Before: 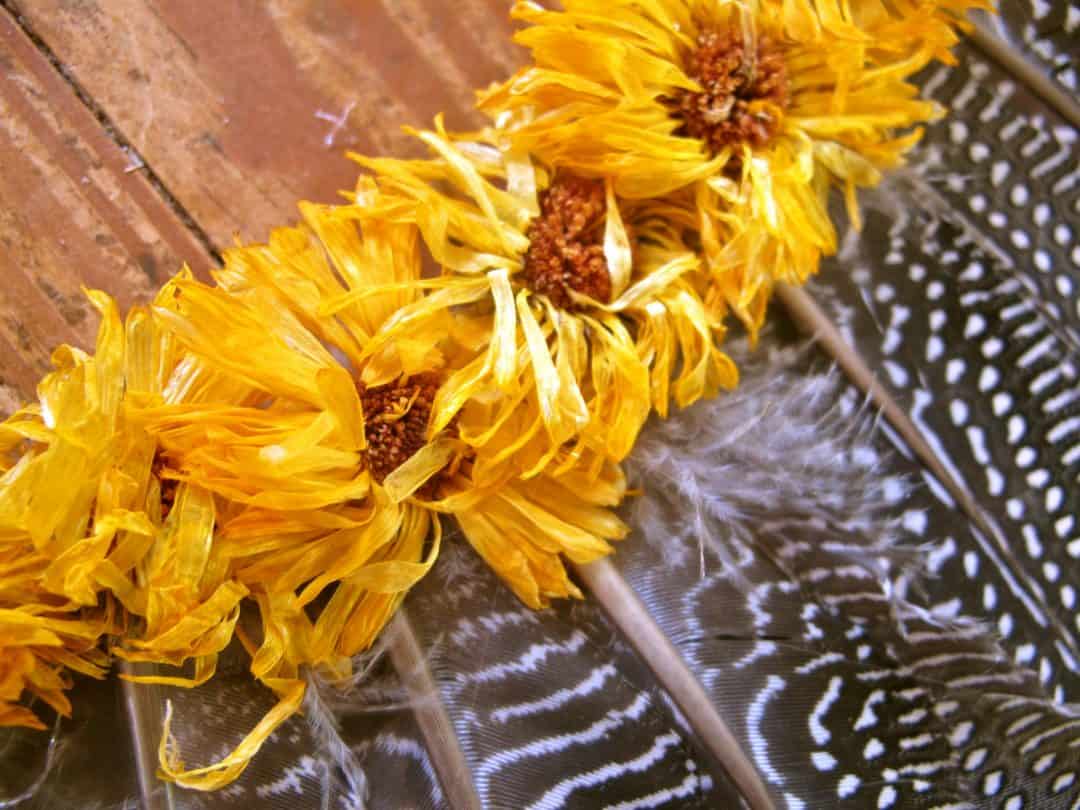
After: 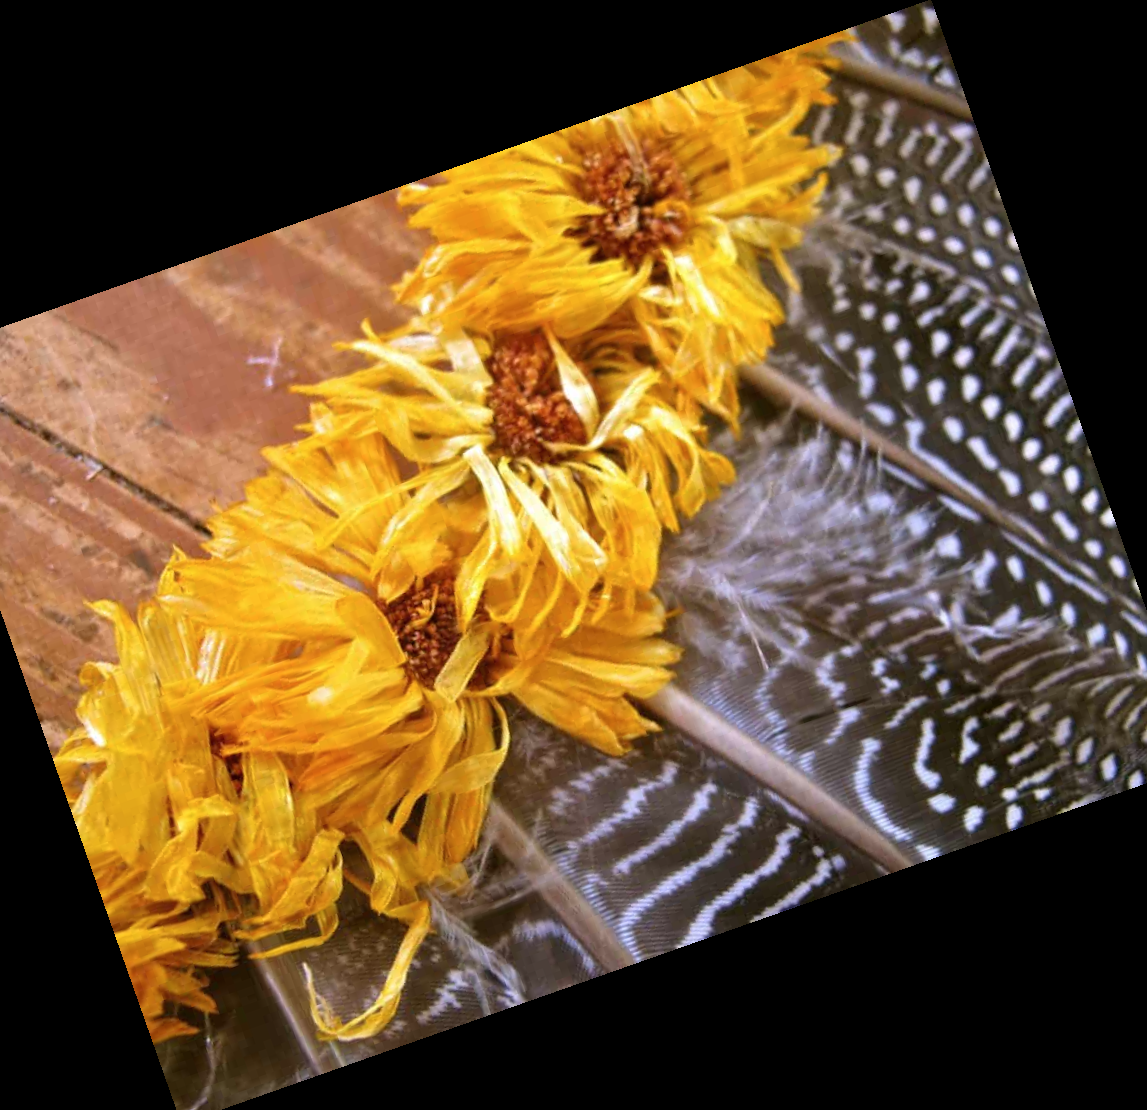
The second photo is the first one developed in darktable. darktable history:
crop and rotate: angle 19.43°, left 6.812%, right 4.125%, bottom 1.087%
contrast brightness saturation: saturation -0.05
